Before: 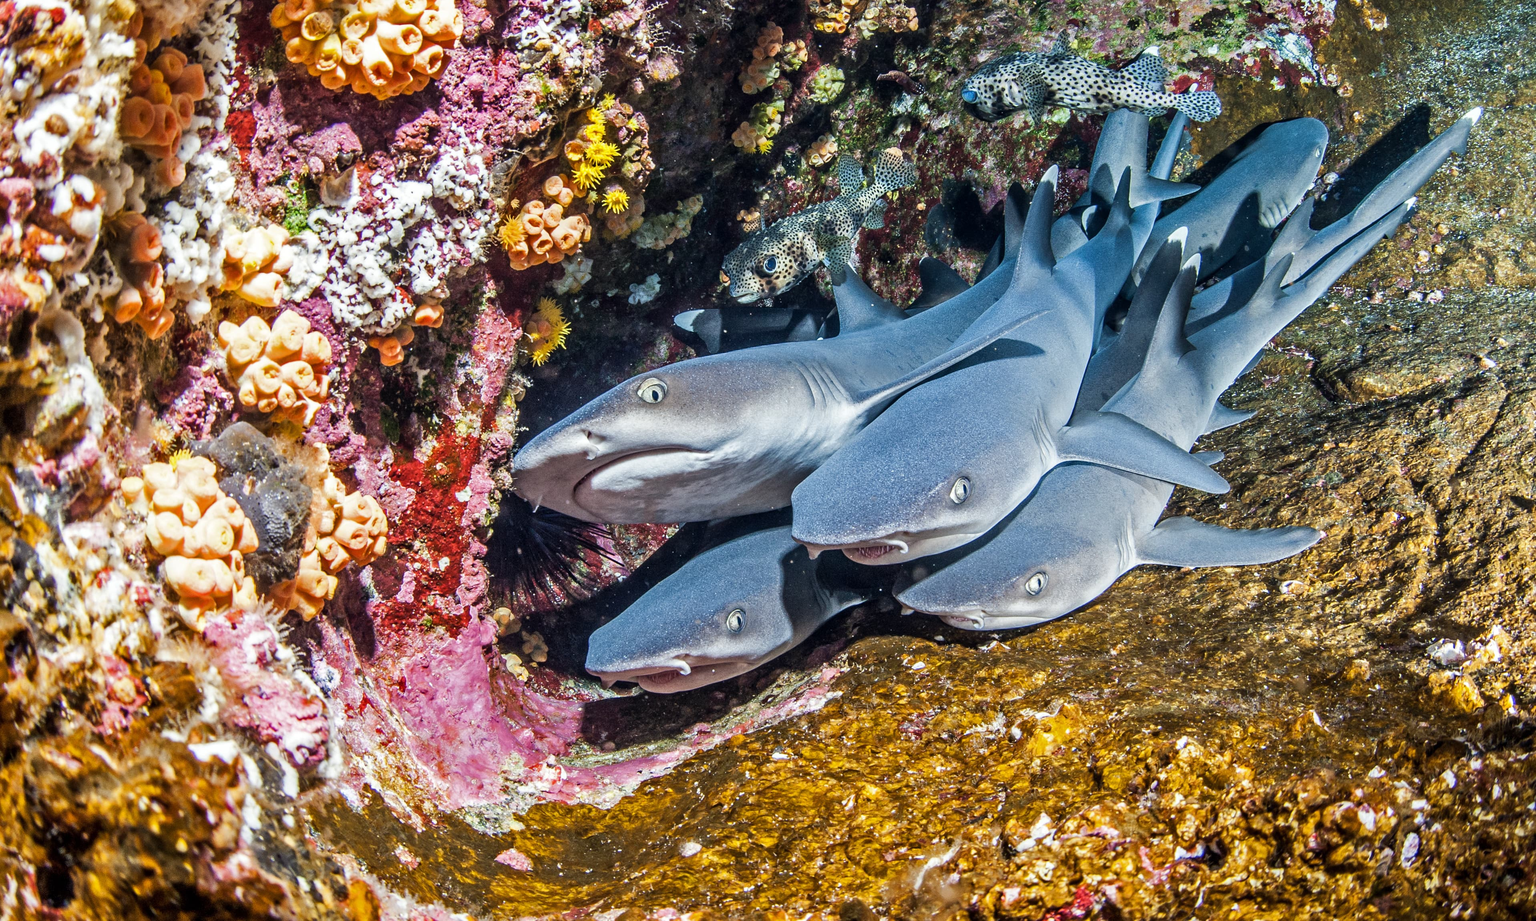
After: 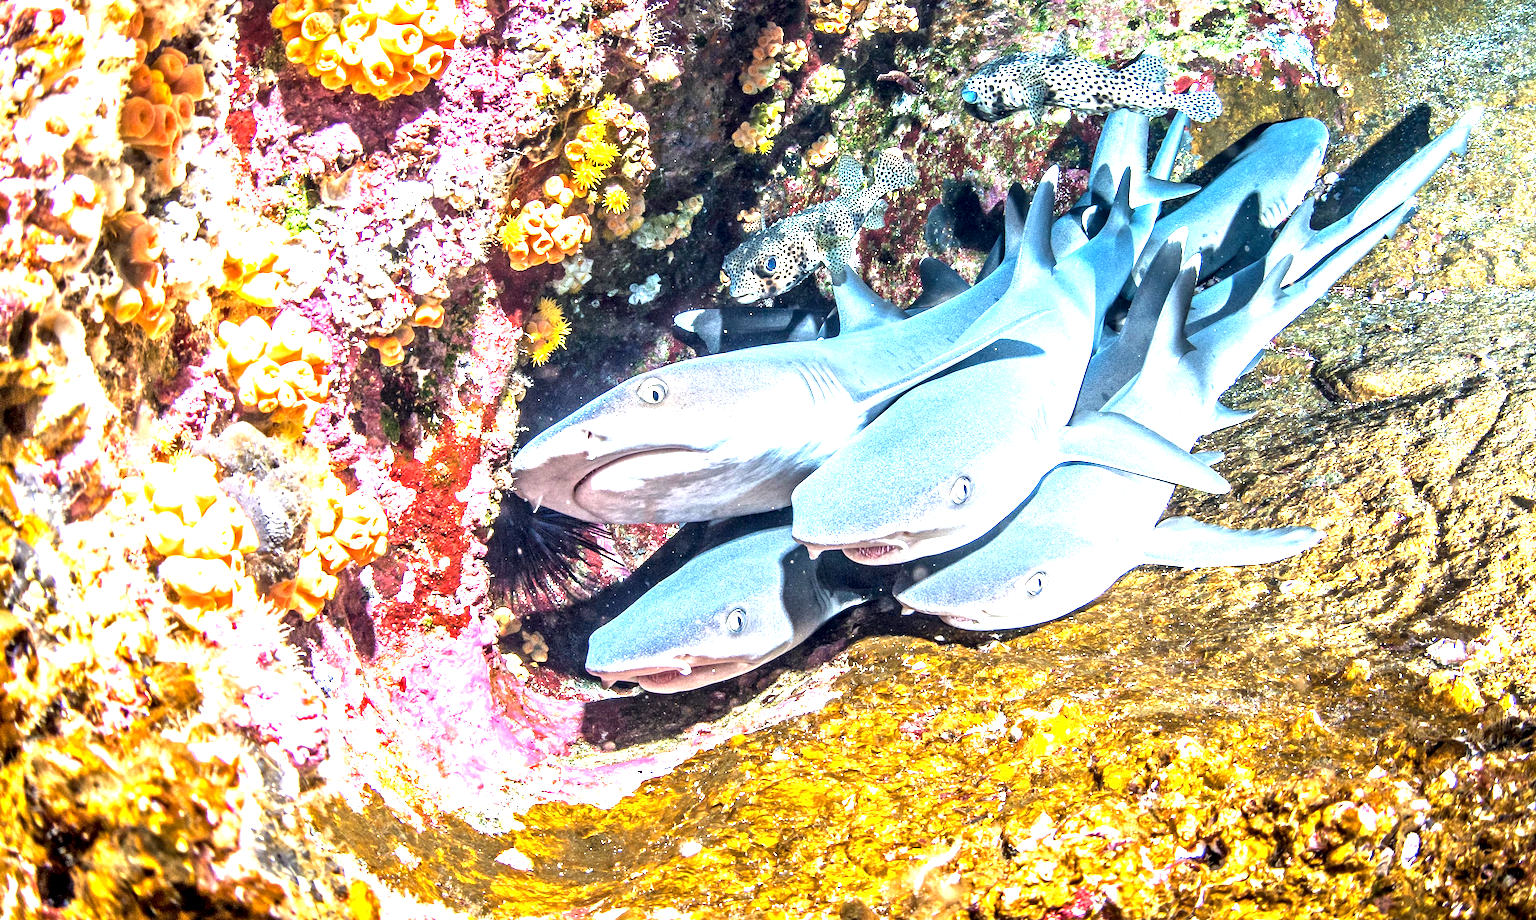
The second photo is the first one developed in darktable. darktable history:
exposure: black level correction 0.001, exposure 1.988 EV, compensate highlight preservation false
